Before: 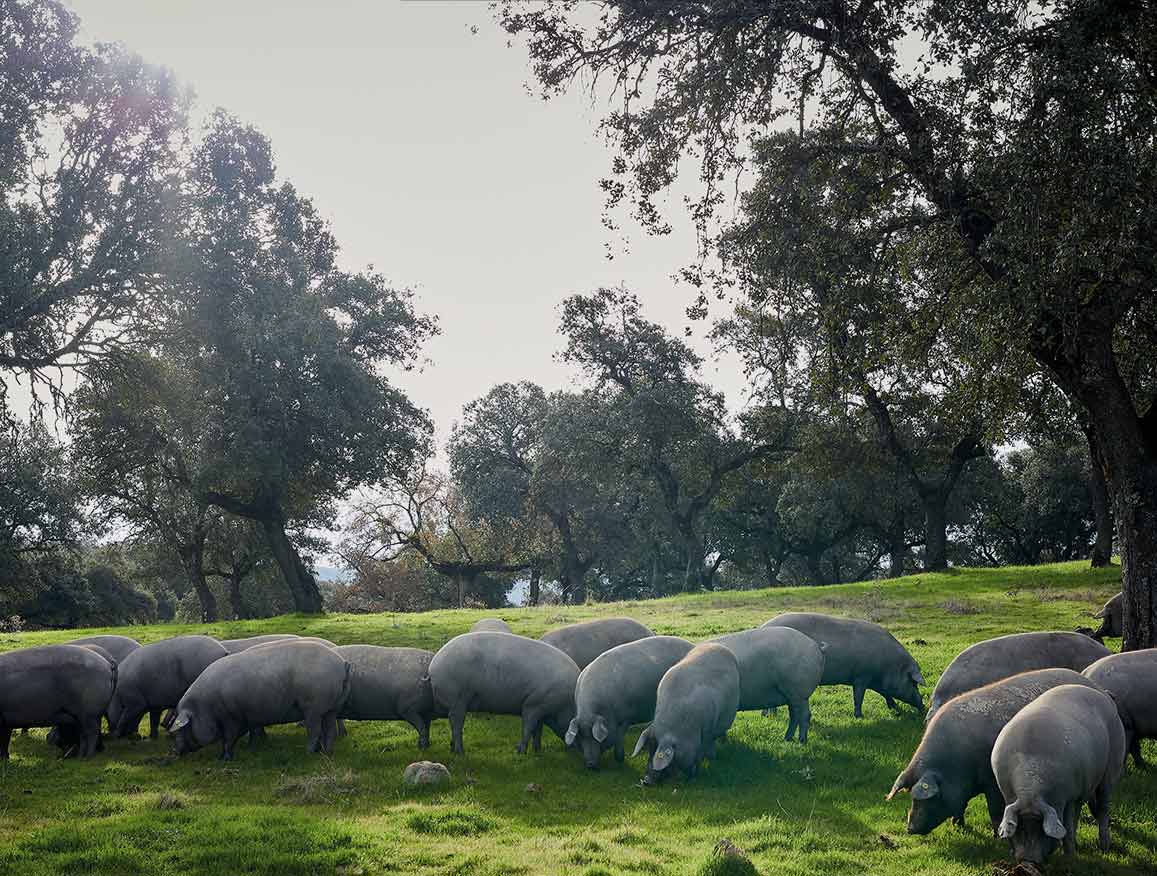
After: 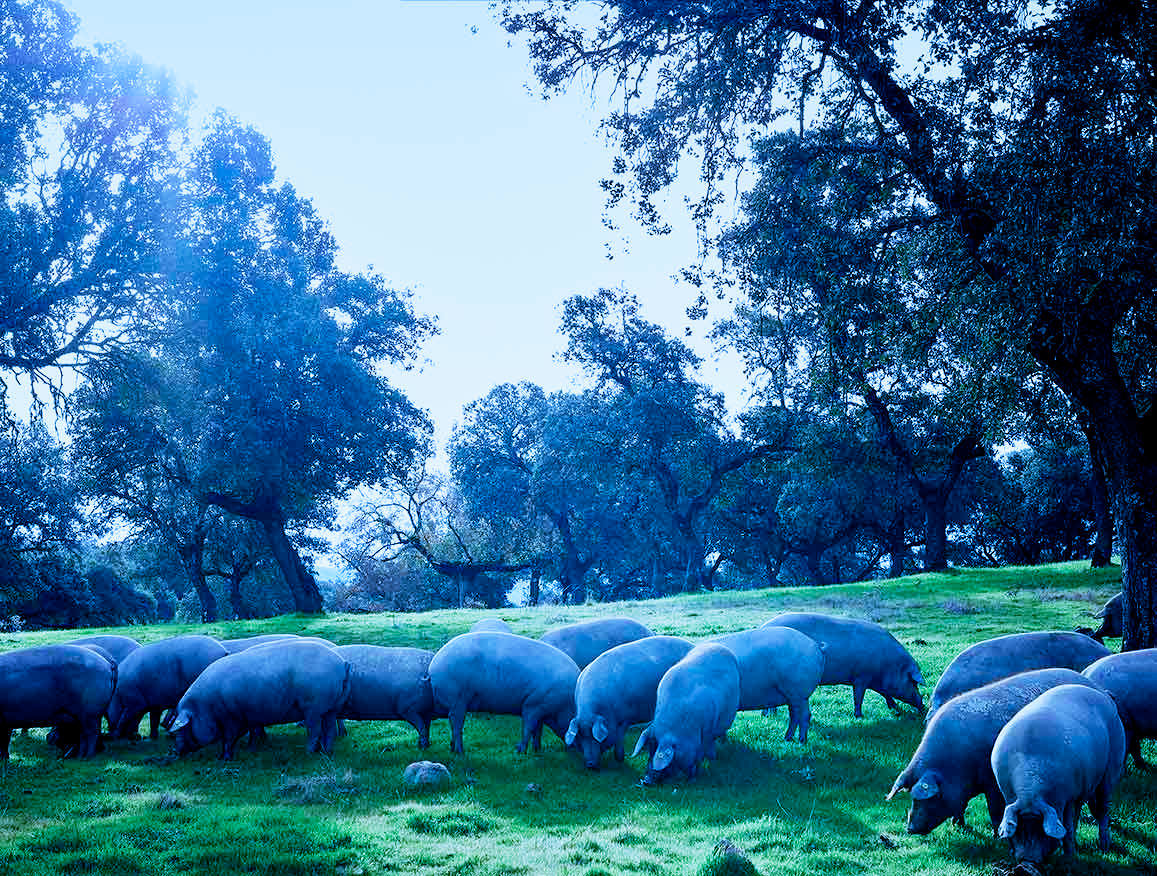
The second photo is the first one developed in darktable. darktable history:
color calibration: illuminant as shot in camera, x 0.462, y 0.419, temperature 2651.64 K
filmic rgb: middle gray luminance 12.74%, black relative exposure -10.13 EV, white relative exposure 3.47 EV, threshold 6 EV, target black luminance 0%, hardness 5.74, latitude 44.69%, contrast 1.221, highlights saturation mix 5%, shadows ↔ highlights balance 26.78%, add noise in highlights 0, preserve chrominance no, color science v3 (2019), use custom middle-gray values true, iterations of high-quality reconstruction 0, contrast in highlights soft, enable highlight reconstruction true
